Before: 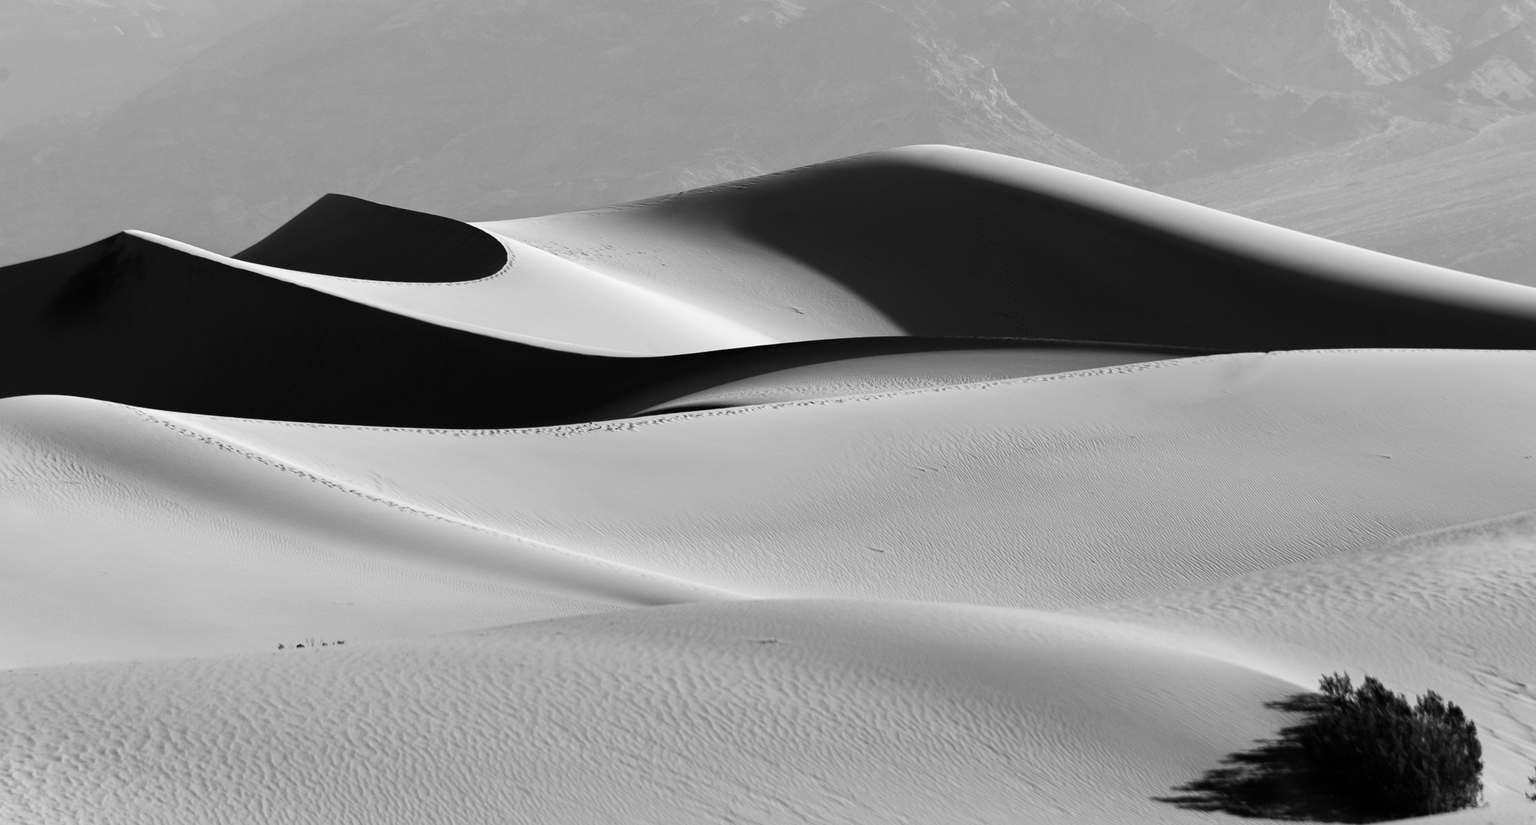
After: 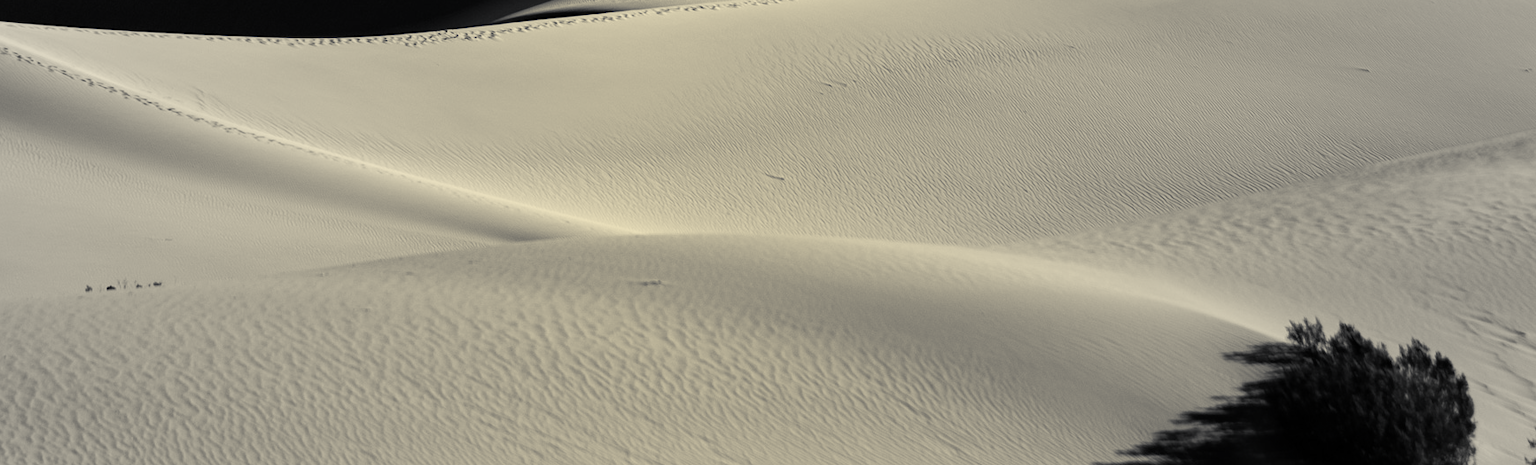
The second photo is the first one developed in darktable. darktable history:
vignetting: fall-off start 18.21%, fall-off radius 137.95%, brightness -0.207, center (-0.078, 0.066), width/height ratio 0.62, shape 0.59
crop and rotate: left 13.306%, top 48.129%, bottom 2.928%
color balance rgb: shadows lift › chroma 2%, shadows lift › hue 263°, highlights gain › chroma 8%, highlights gain › hue 84°, linear chroma grading › global chroma -15%, saturation formula JzAzBz (2021)
